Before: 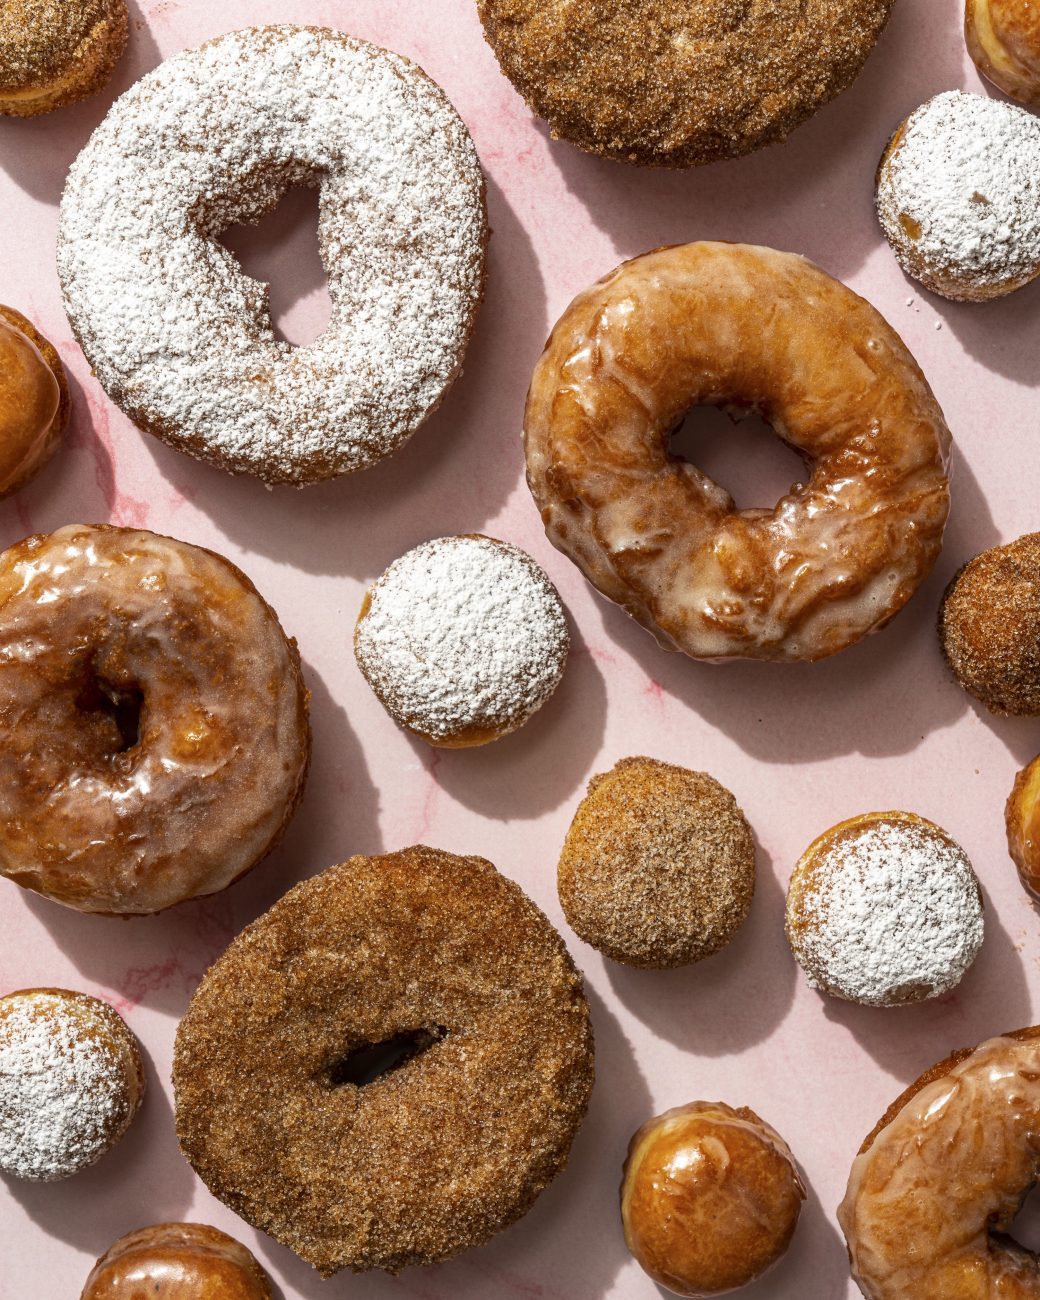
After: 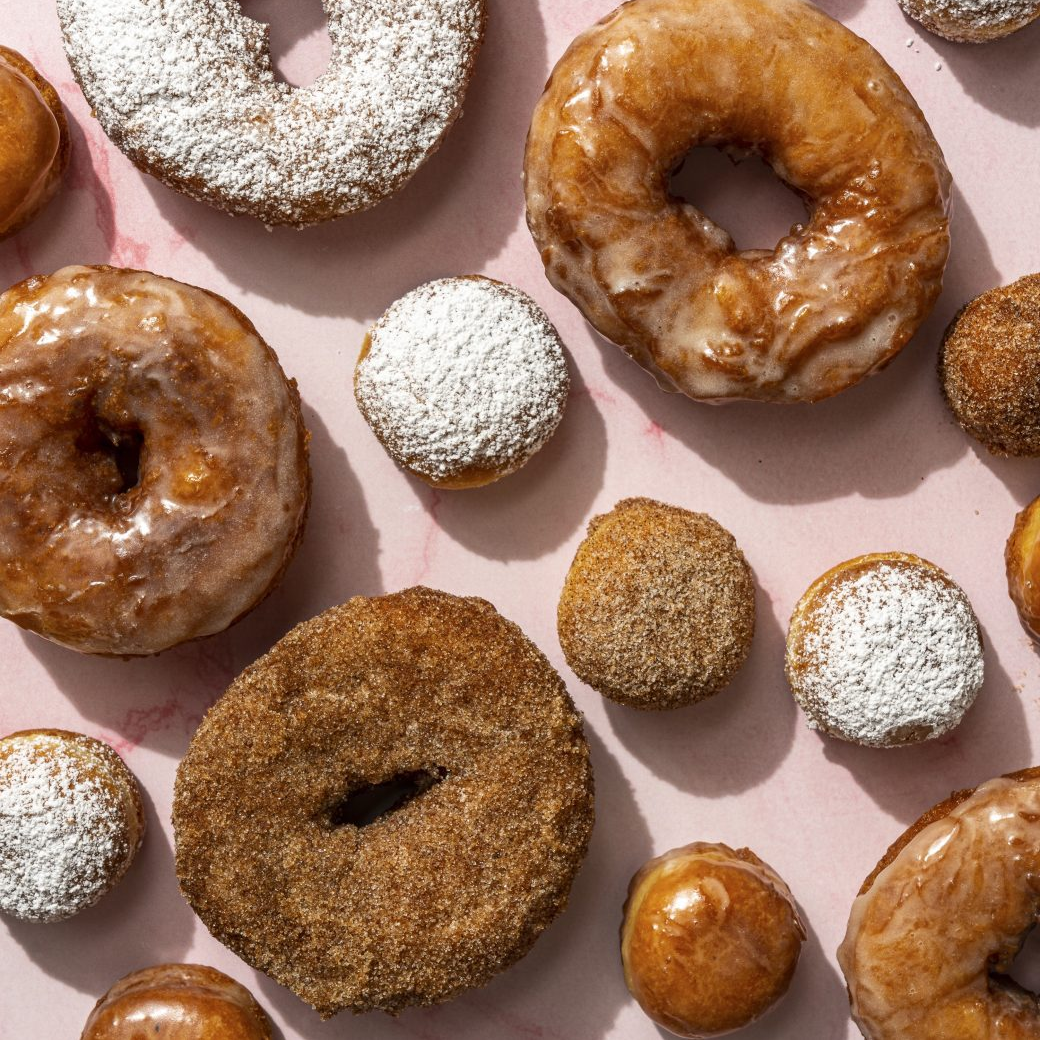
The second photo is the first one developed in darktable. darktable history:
crop and rotate: top 19.994%
